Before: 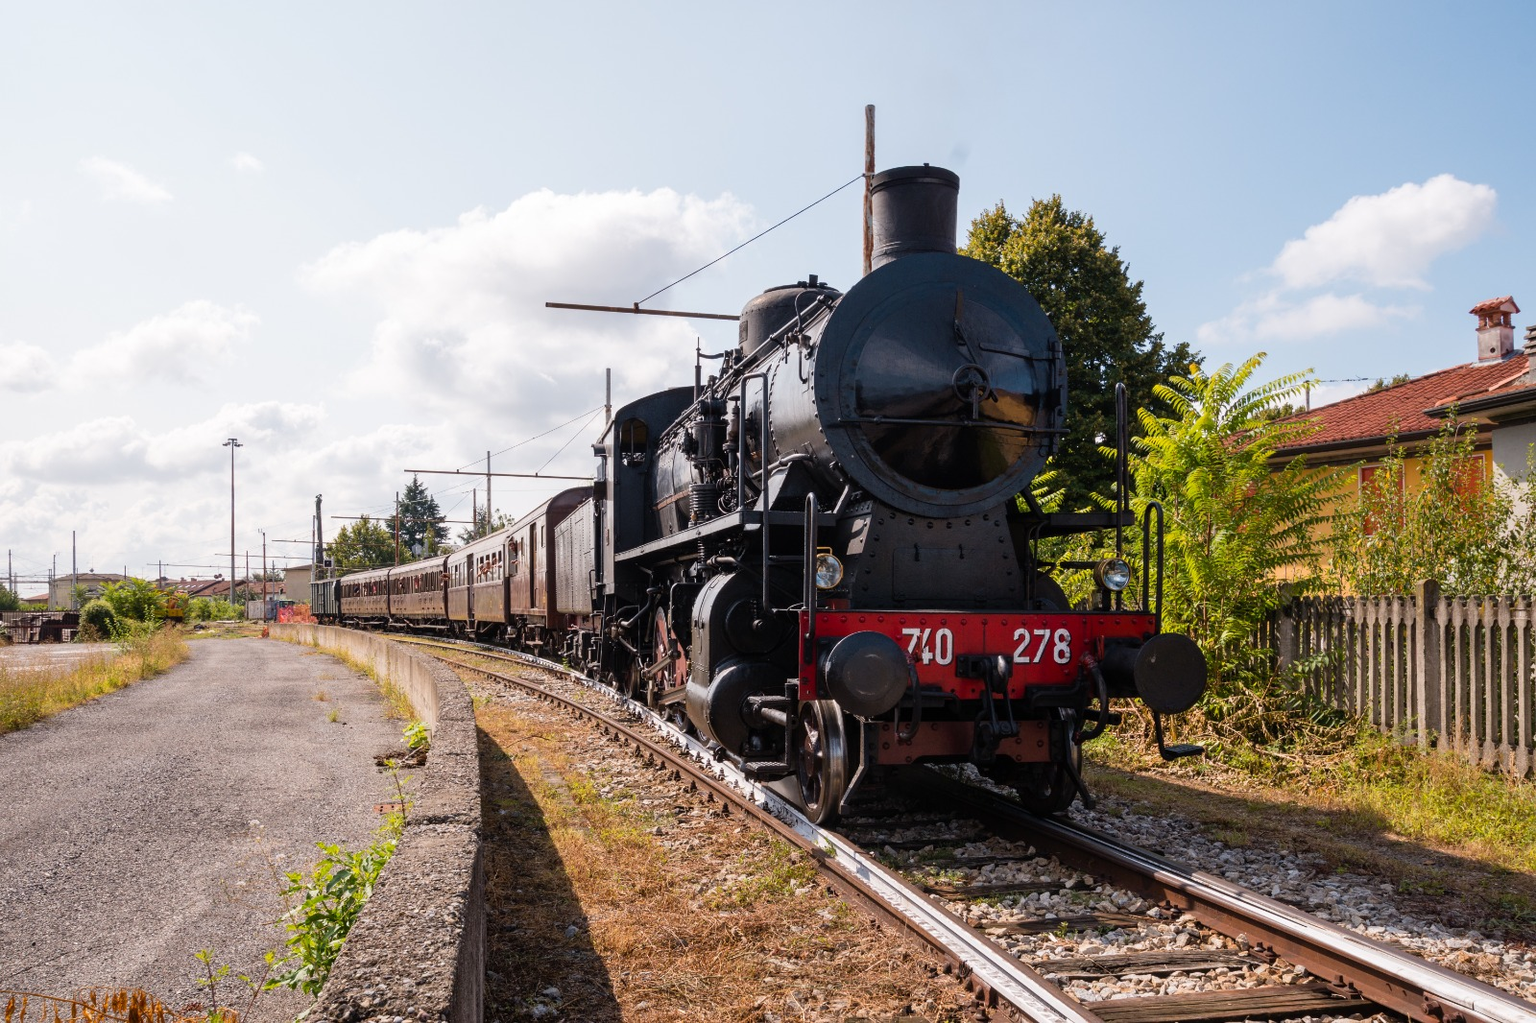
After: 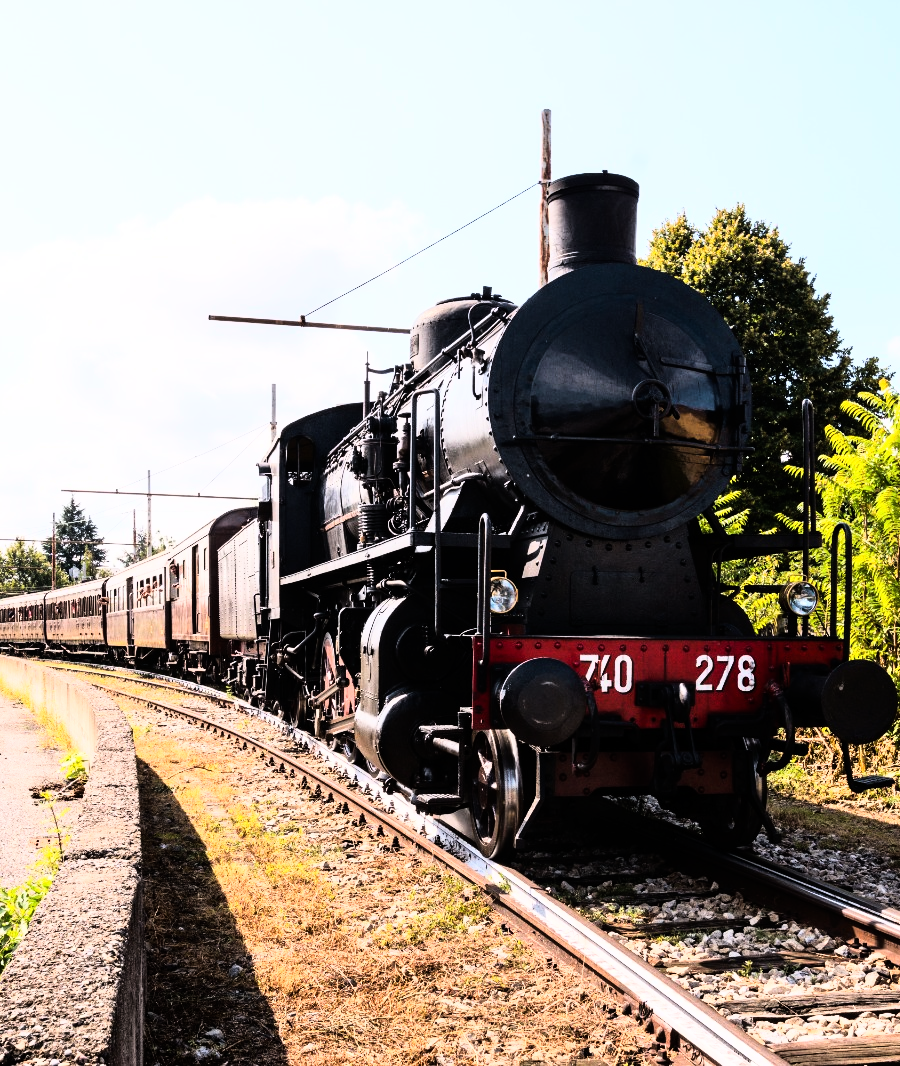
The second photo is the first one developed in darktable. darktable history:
rgb curve: curves: ch0 [(0, 0) (0.21, 0.15) (0.24, 0.21) (0.5, 0.75) (0.75, 0.96) (0.89, 0.99) (1, 1)]; ch1 [(0, 0.02) (0.21, 0.13) (0.25, 0.2) (0.5, 0.67) (0.75, 0.9) (0.89, 0.97) (1, 1)]; ch2 [(0, 0.02) (0.21, 0.13) (0.25, 0.2) (0.5, 0.67) (0.75, 0.9) (0.89, 0.97) (1, 1)], compensate middle gray true
crop and rotate: left 22.516%, right 21.234%
